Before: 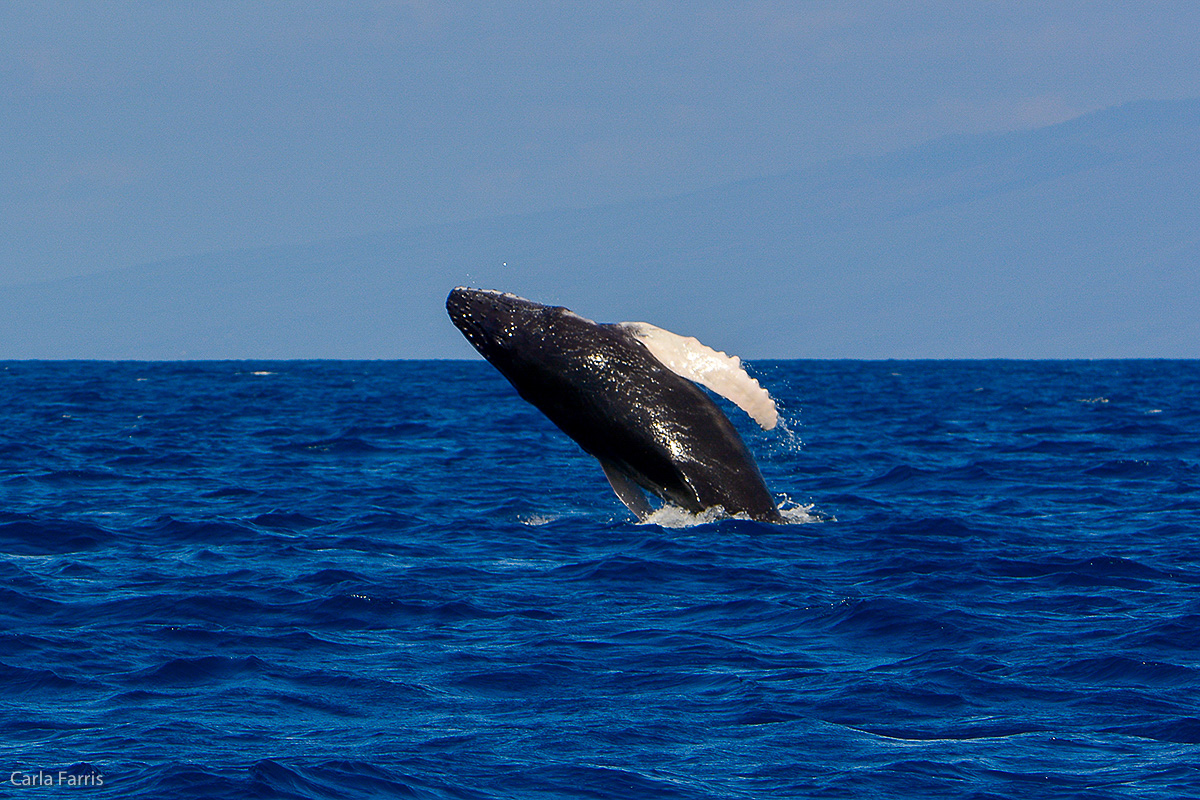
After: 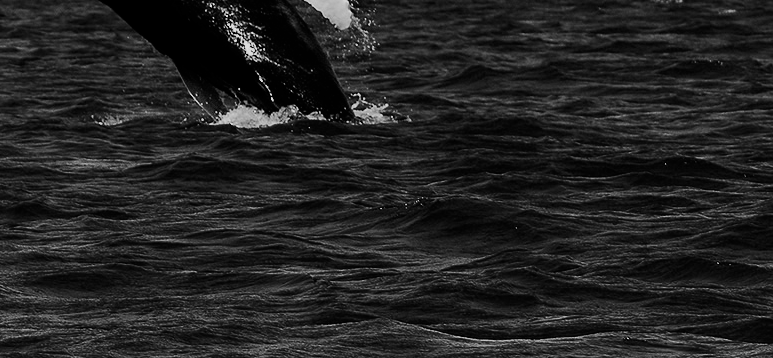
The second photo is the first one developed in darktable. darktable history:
filmic rgb: black relative exposure -5 EV, white relative exposure 3.5 EV, hardness 3.19, contrast 1.4, highlights saturation mix -50%
crop and rotate: left 35.509%, top 50.238%, bottom 4.934%
monochrome: a -74.22, b 78.2
